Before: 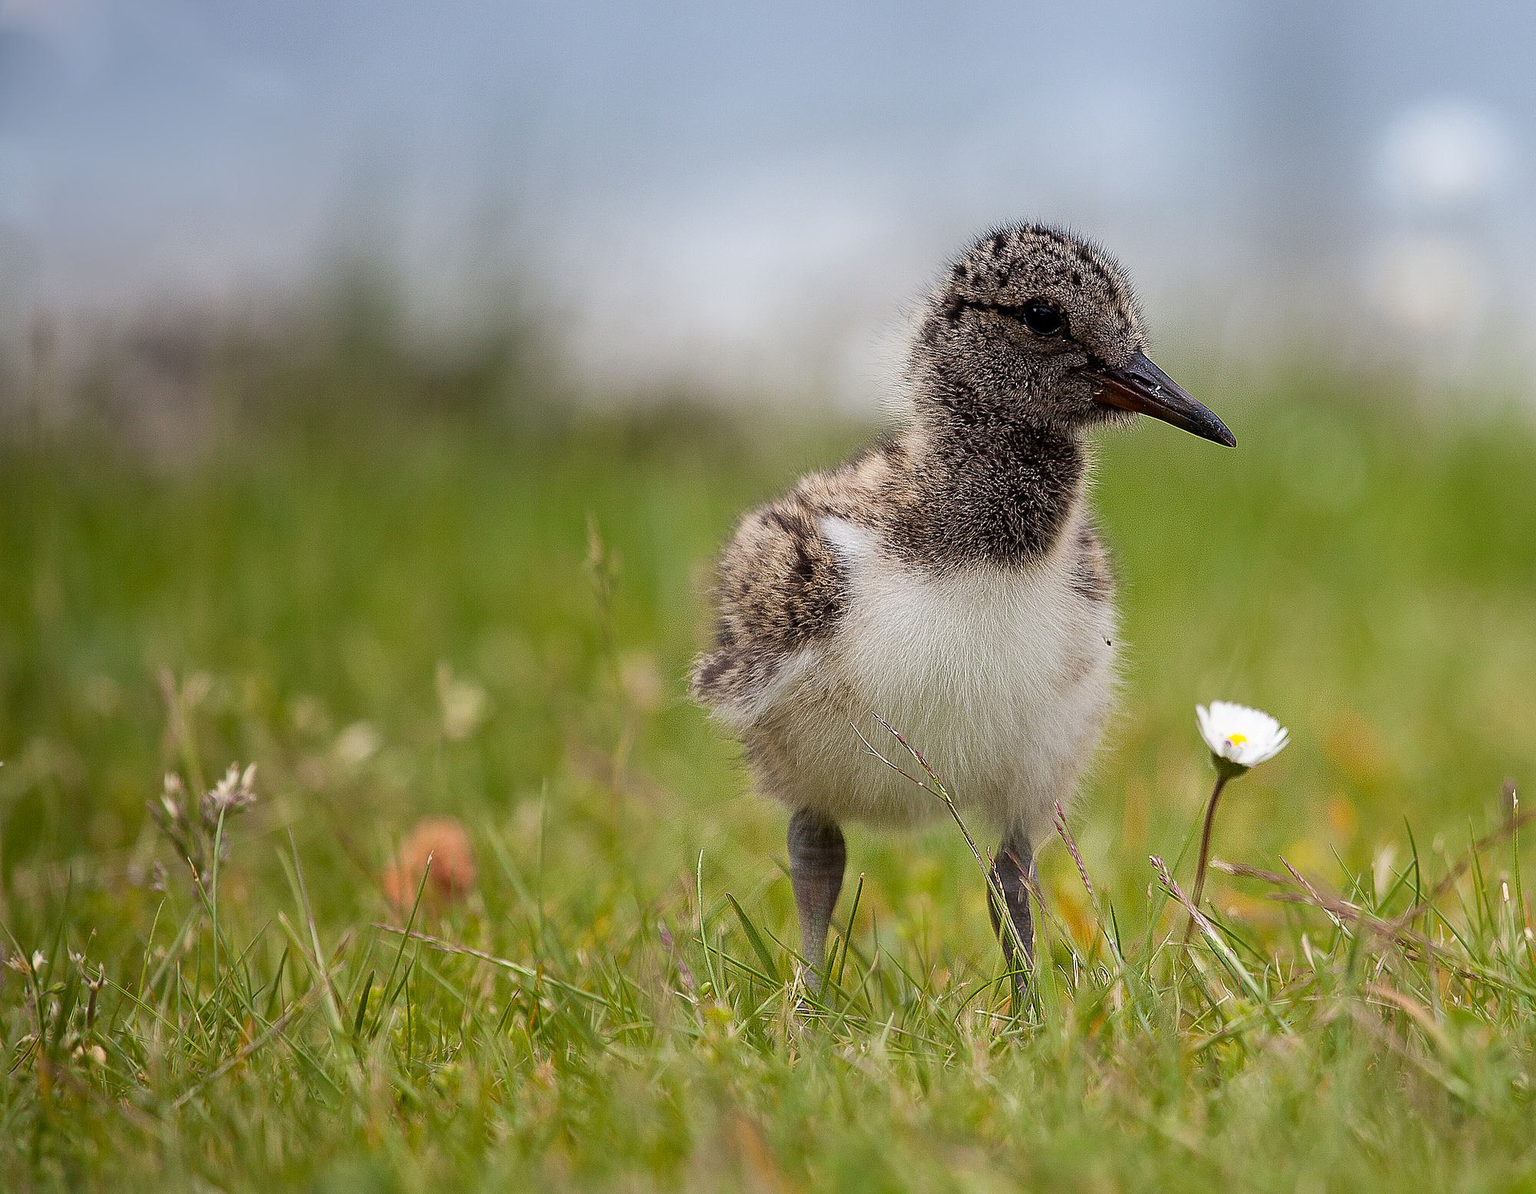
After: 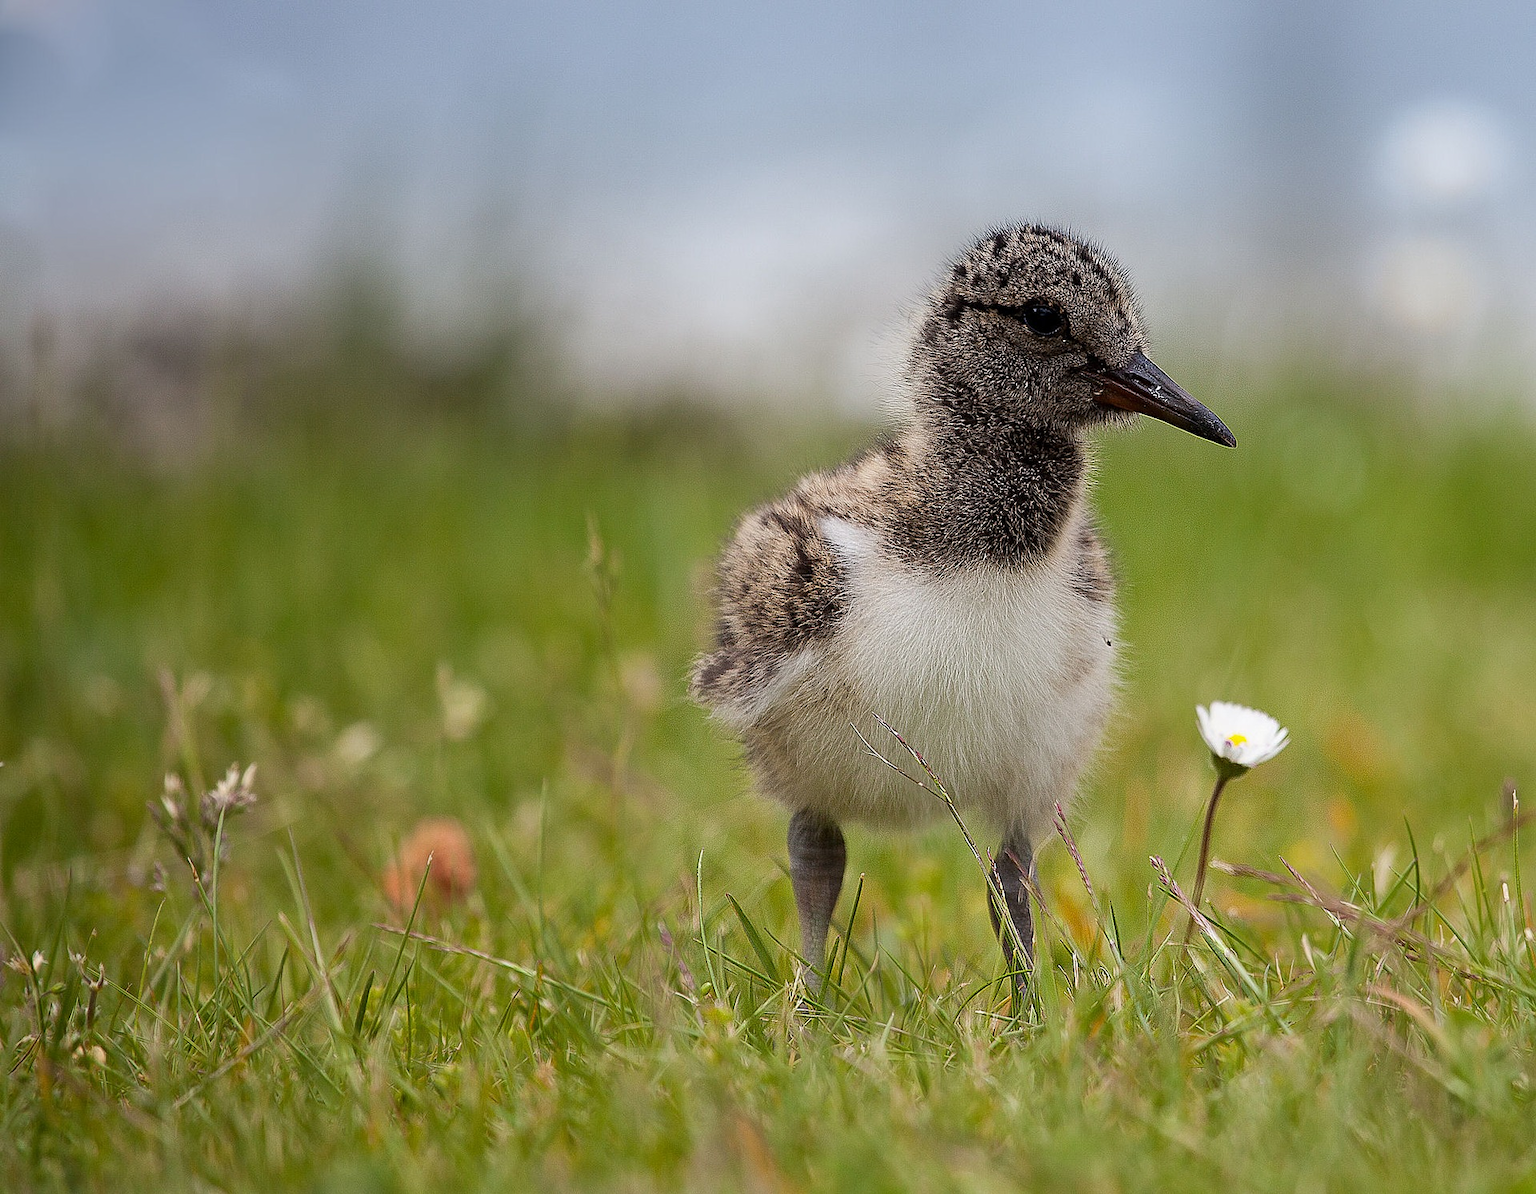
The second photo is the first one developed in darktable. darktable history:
exposure: exposure -0.05 EV, compensate exposure bias true, compensate highlight preservation false
